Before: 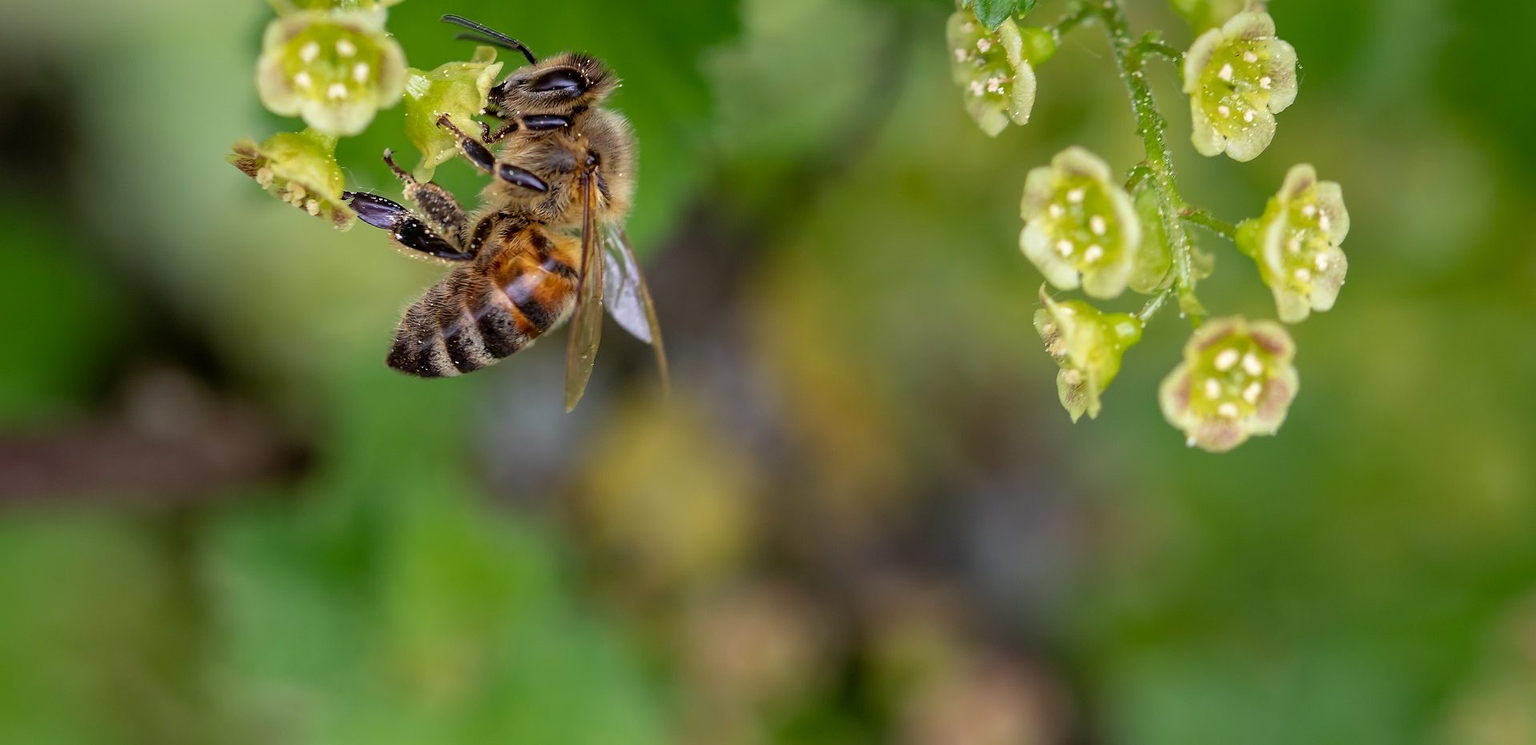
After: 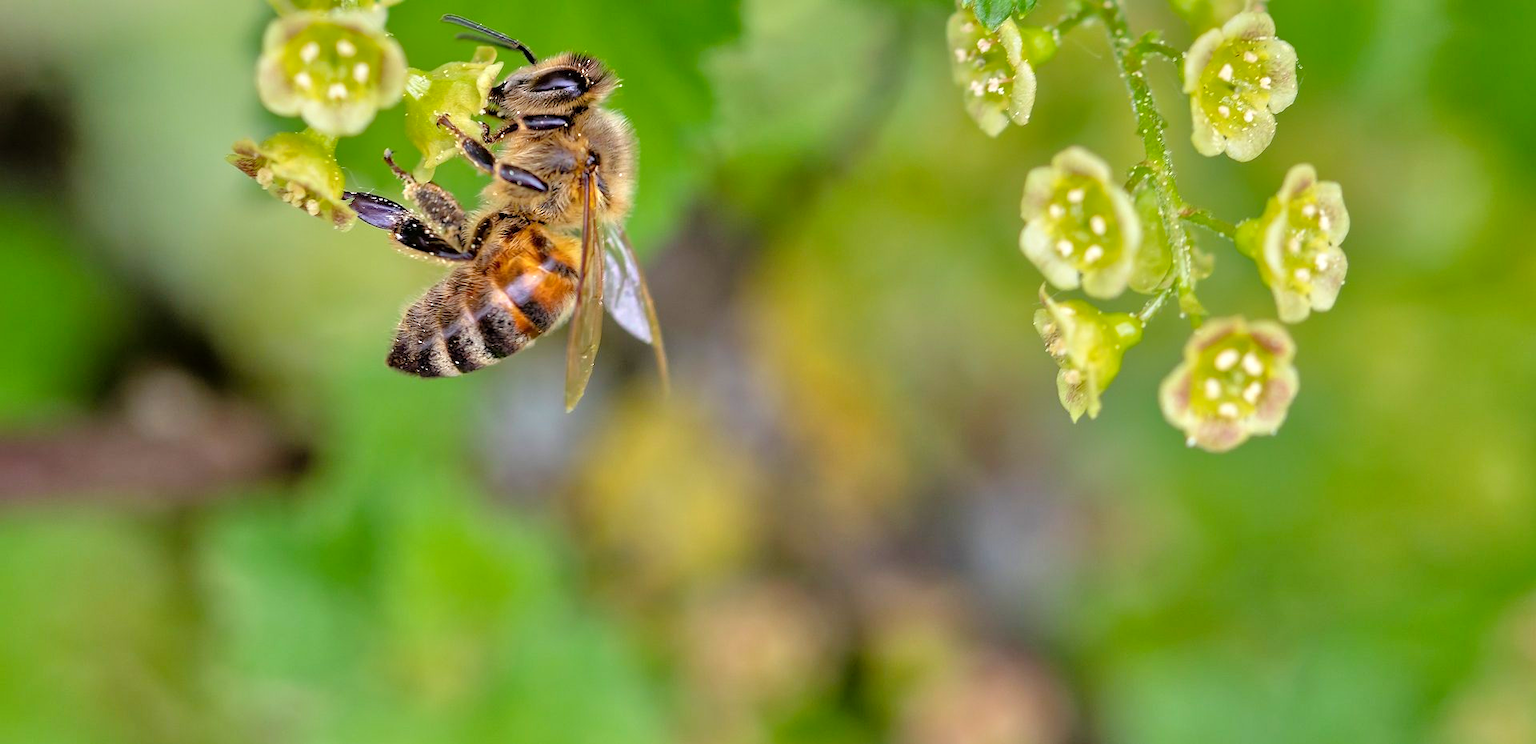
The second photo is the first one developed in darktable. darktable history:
contrast brightness saturation: saturation -0.05
color balance rgb: perceptual saturation grading › global saturation 10%, global vibrance 10%
tone equalizer: -7 EV 0.15 EV, -6 EV 0.6 EV, -5 EV 1.15 EV, -4 EV 1.33 EV, -3 EV 1.15 EV, -2 EV 0.6 EV, -1 EV 0.15 EV, mask exposure compensation -0.5 EV
